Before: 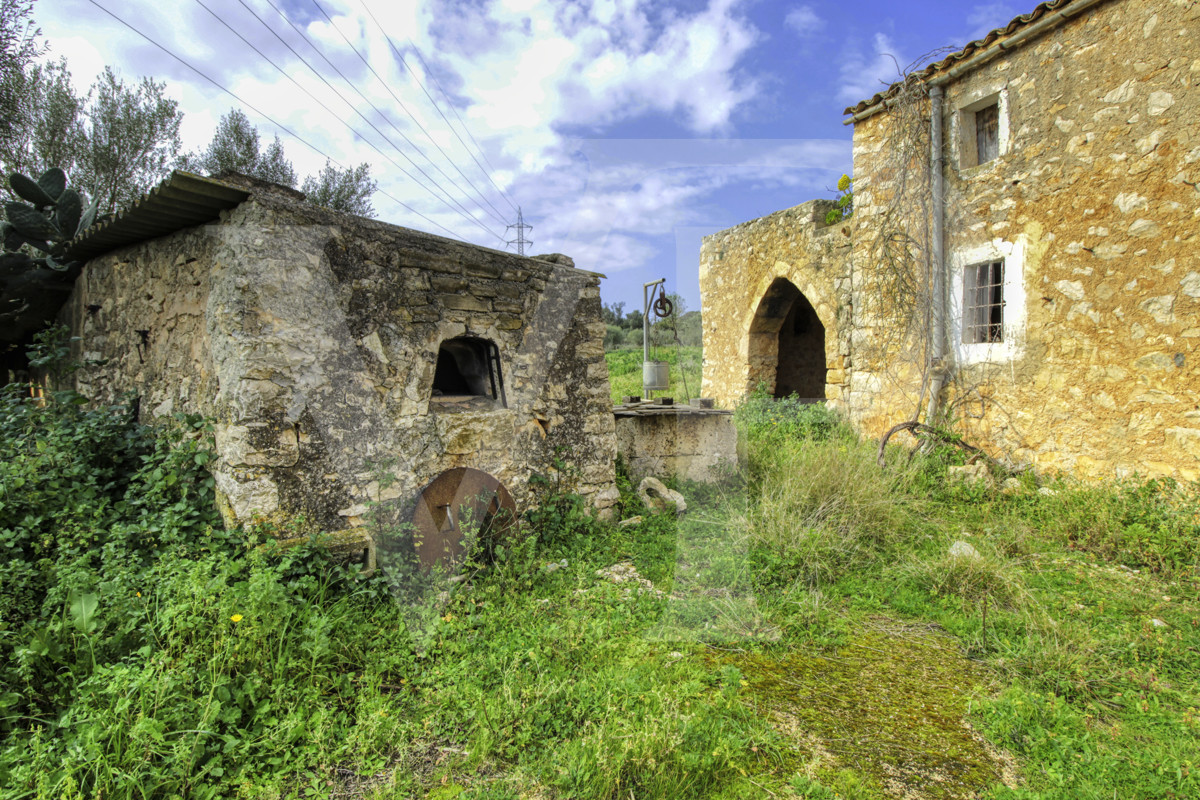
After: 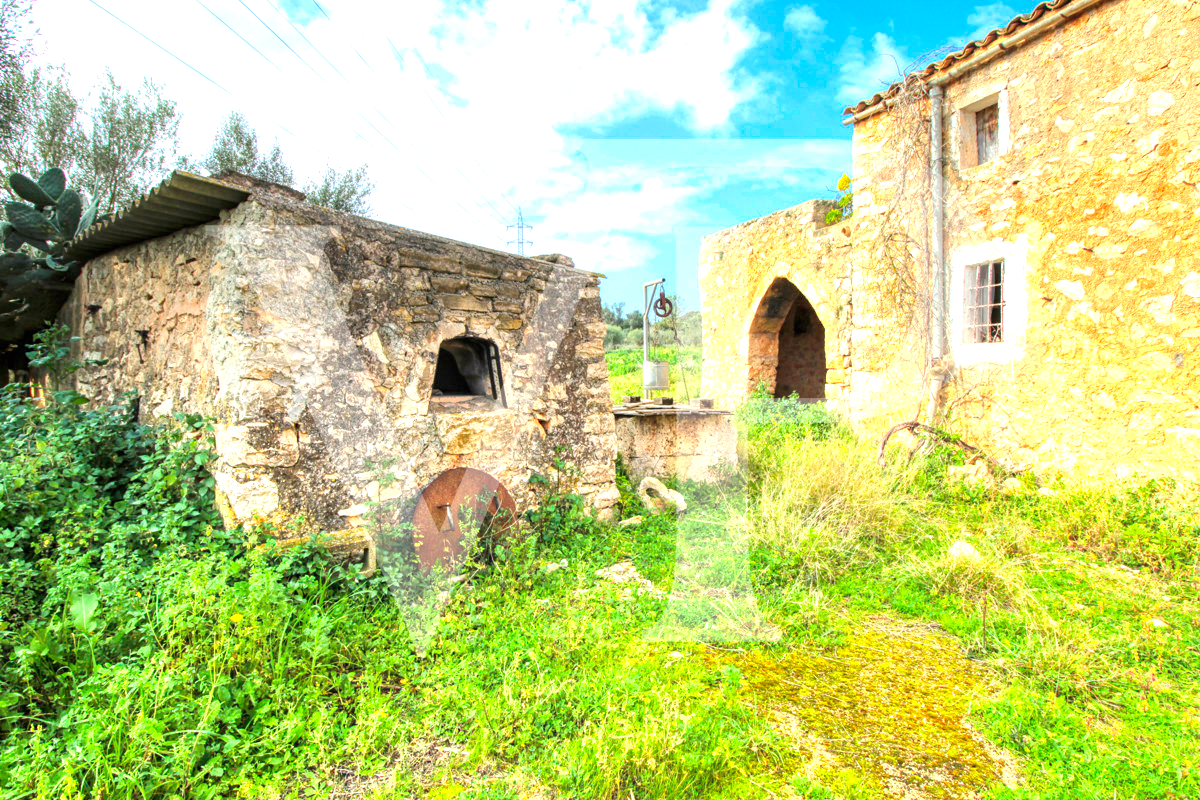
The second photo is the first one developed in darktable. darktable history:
exposure: exposure 1.089 EV, compensate exposure bias true, compensate highlight preservation false
